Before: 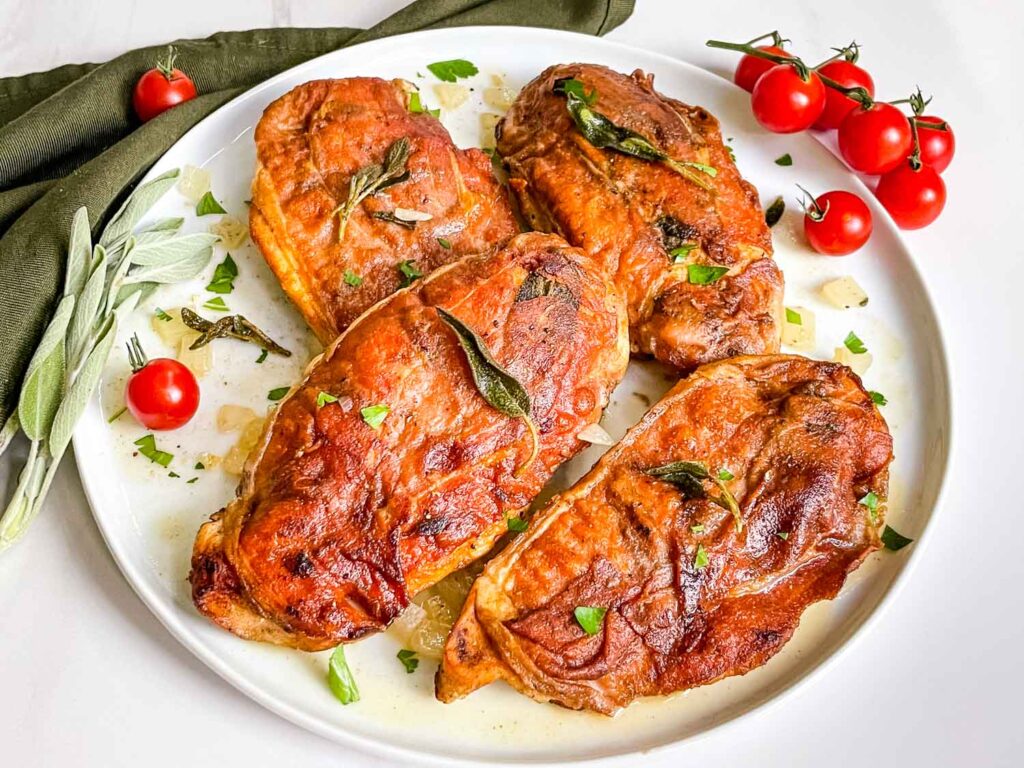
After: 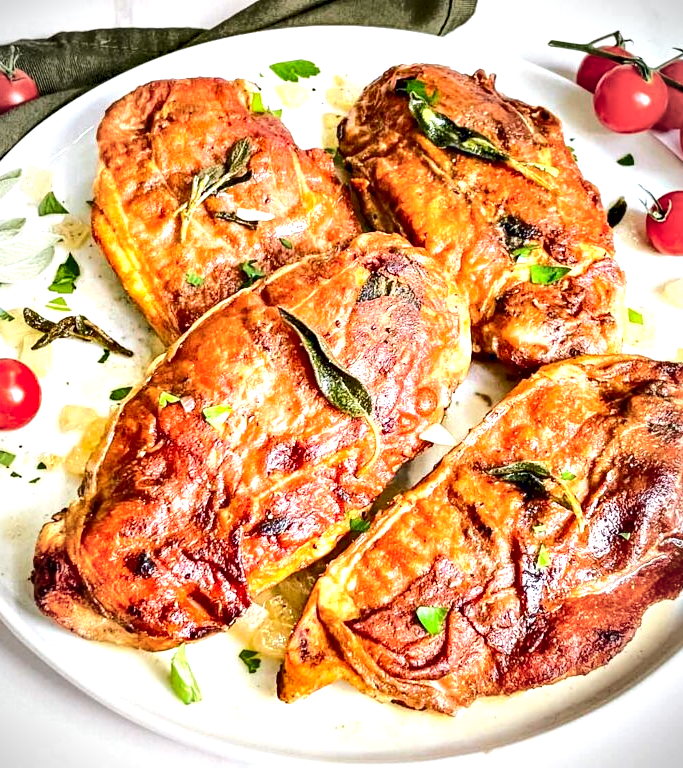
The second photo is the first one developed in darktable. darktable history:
crop and rotate: left 15.438%, right 17.816%
contrast equalizer: octaves 7, y [[0.6 ×6], [0.55 ×6], [0 ×6], [0 ×6], [0 ×6]]
vignetting: fall-off radius 60.19%, automatic ratio true, unbound false
exposure: black level correction 0, exposure 0.703 EV, compensate highlight preservation false
tone curve: curves: ch0 [(0, 0) (0.003, 0.1) (0.011, 0.101) (0.025, 0.11) (0.044, 0.126) (0.069, 0.14) (0.1, 0.158) (0.136, 0.18) (0.177, 0.206) (0.224, 0.243) (0.277, 0.293) (0.335, 0.36) (0.399, 0.446) (0.468, 0.537) (0.543, 0.618) (0.623, 0.694) (0.709, 0.763) (0.801, 0.836) (0.898, 0.908) (1, 1)], color space Lab, independent channels
